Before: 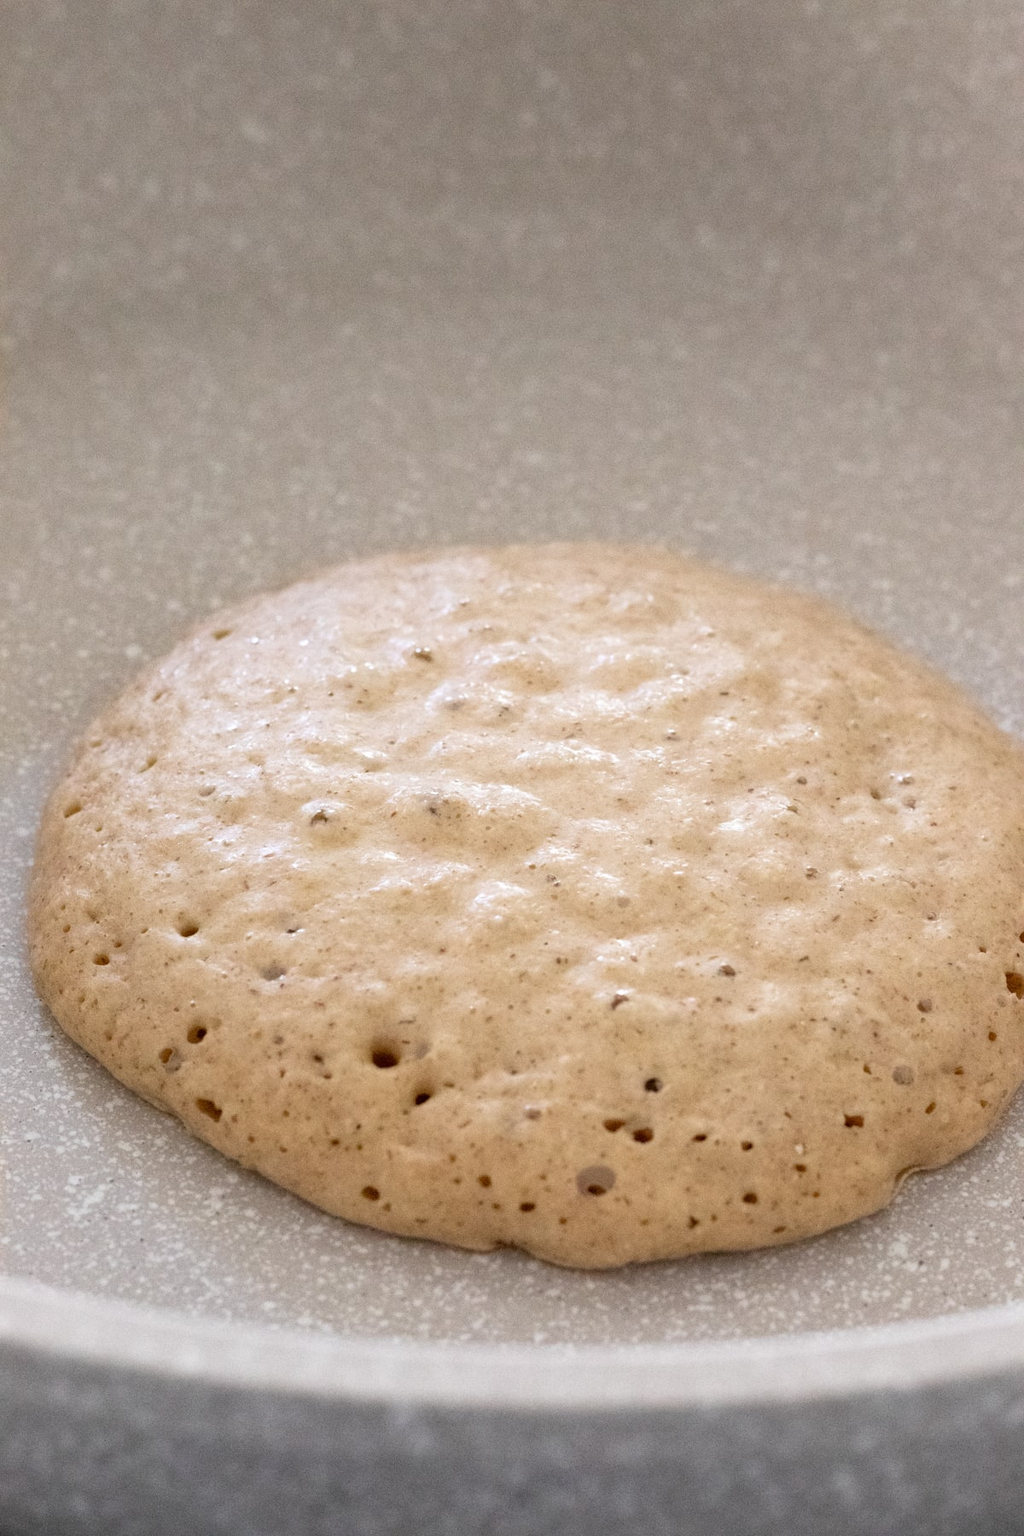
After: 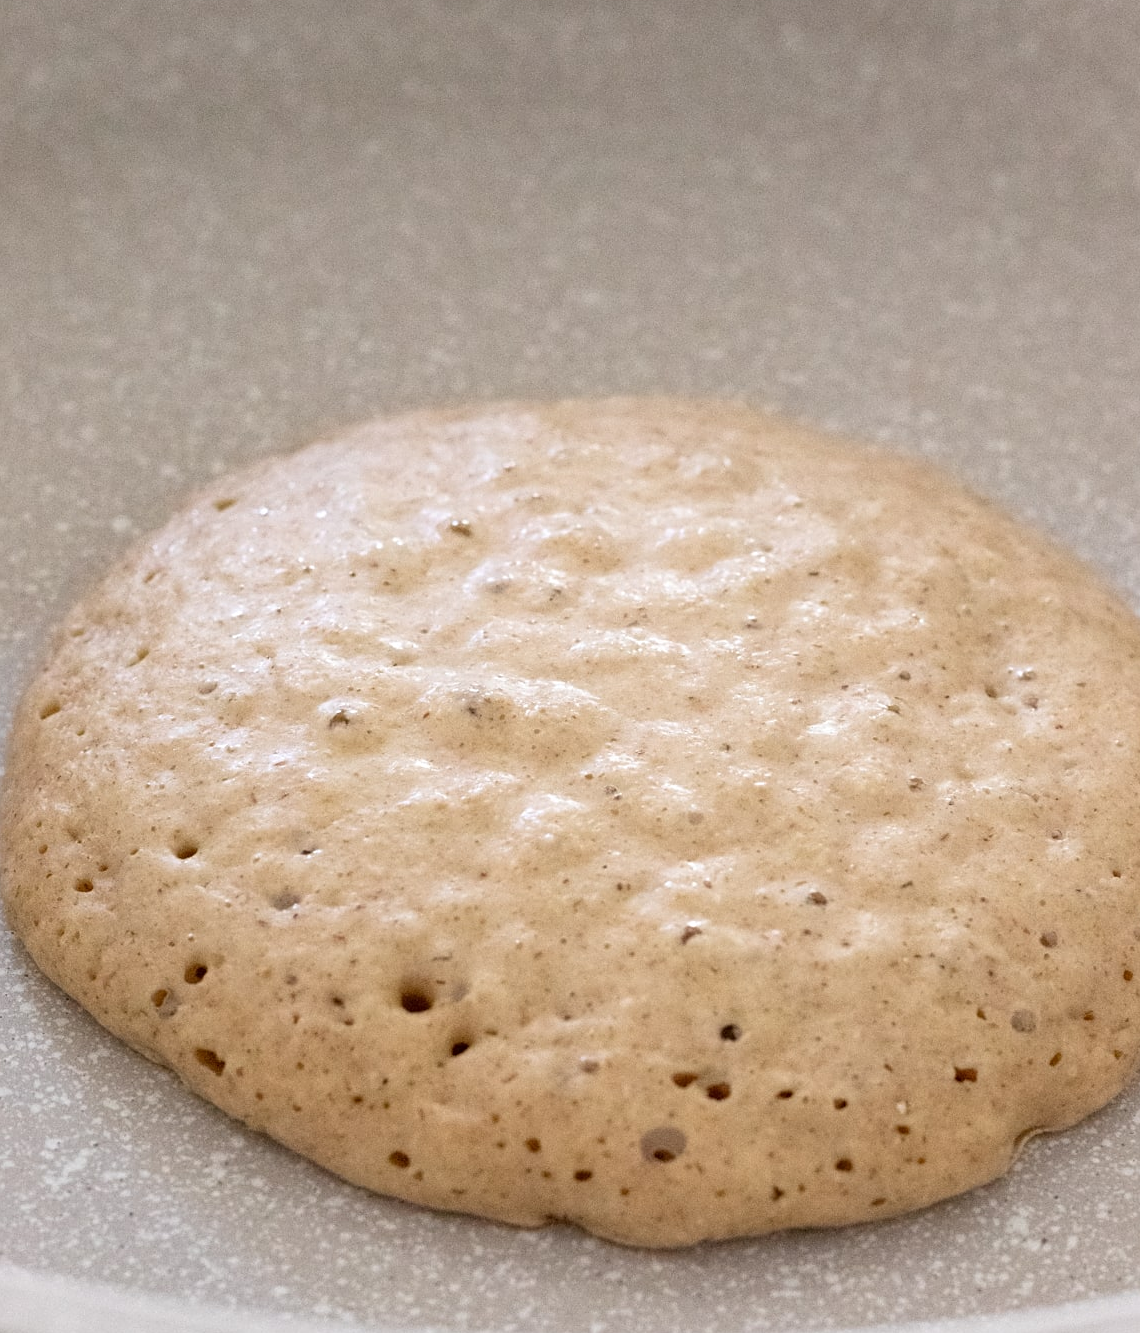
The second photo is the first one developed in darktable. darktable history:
sharpen: amount 0.2
crop and rotate: left 2.991%, top 13.302%, right 1.981%, bottom 12.636%
